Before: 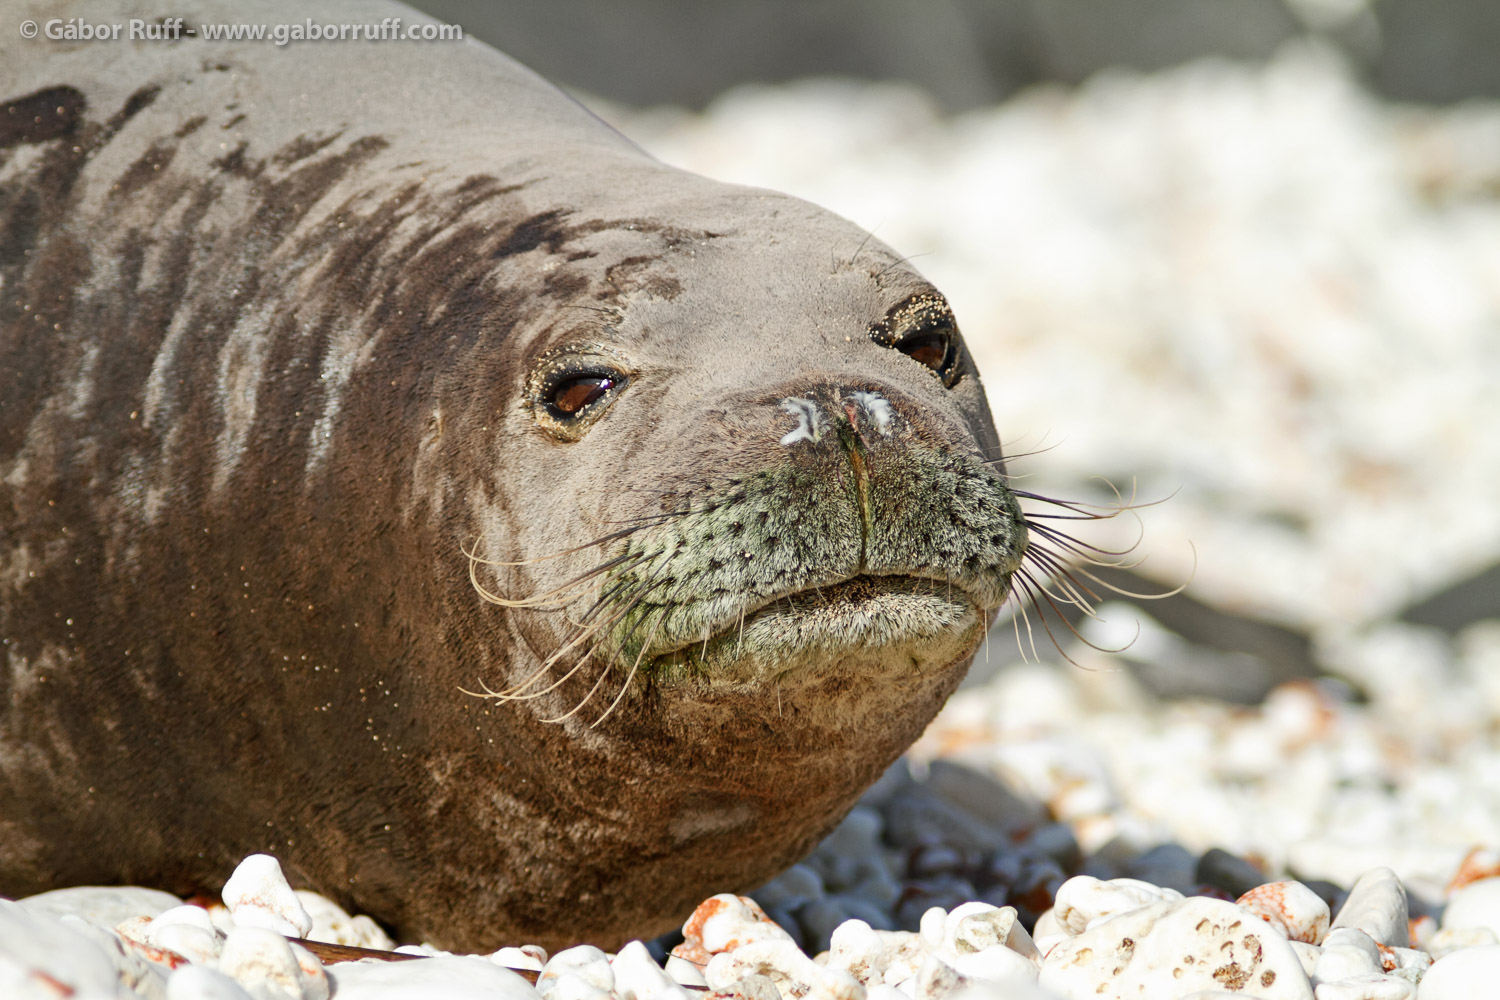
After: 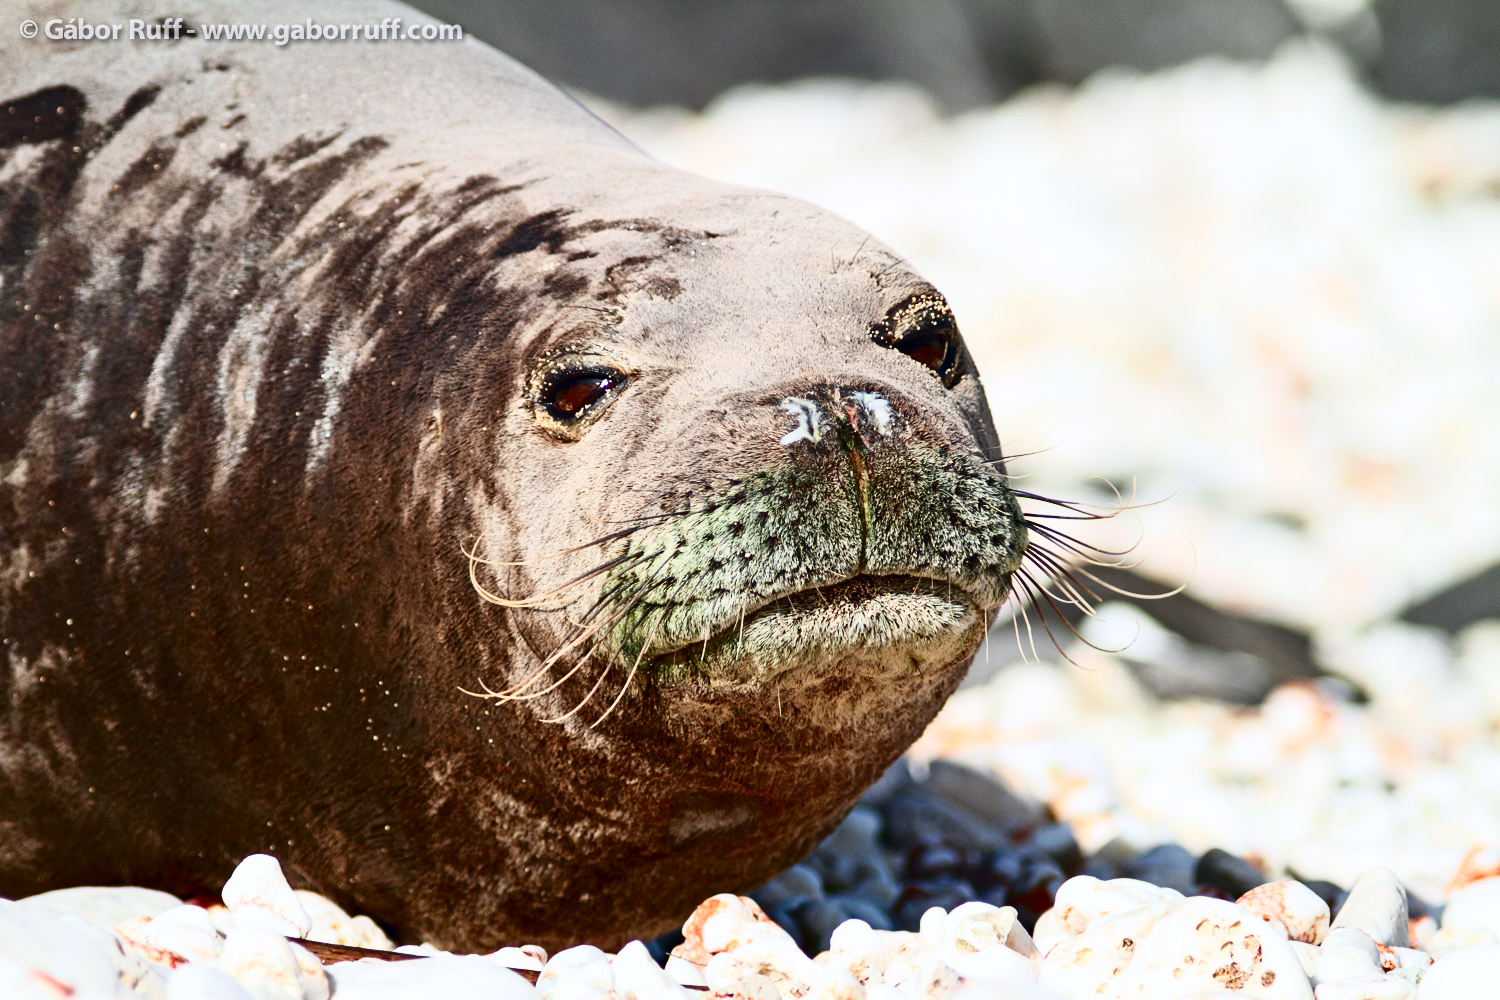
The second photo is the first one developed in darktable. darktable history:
tone curve: curves: ch0 [(0, 0) (0.236, 0.124) (0.373, 0.304) (0.542, 0.593) (0.737, 0.873) (1, 1)]; ch1 [(0, 0) (0.399, 0.328) (0.488, 0.484) (0.598, 0.624) (1, 1)]; ch2 [(0, 0) (0.448, 0.405) (0.523, 0.511) (0.592, 0.59) (1, 1)], color space Lab, independent channels, preserve colors none
